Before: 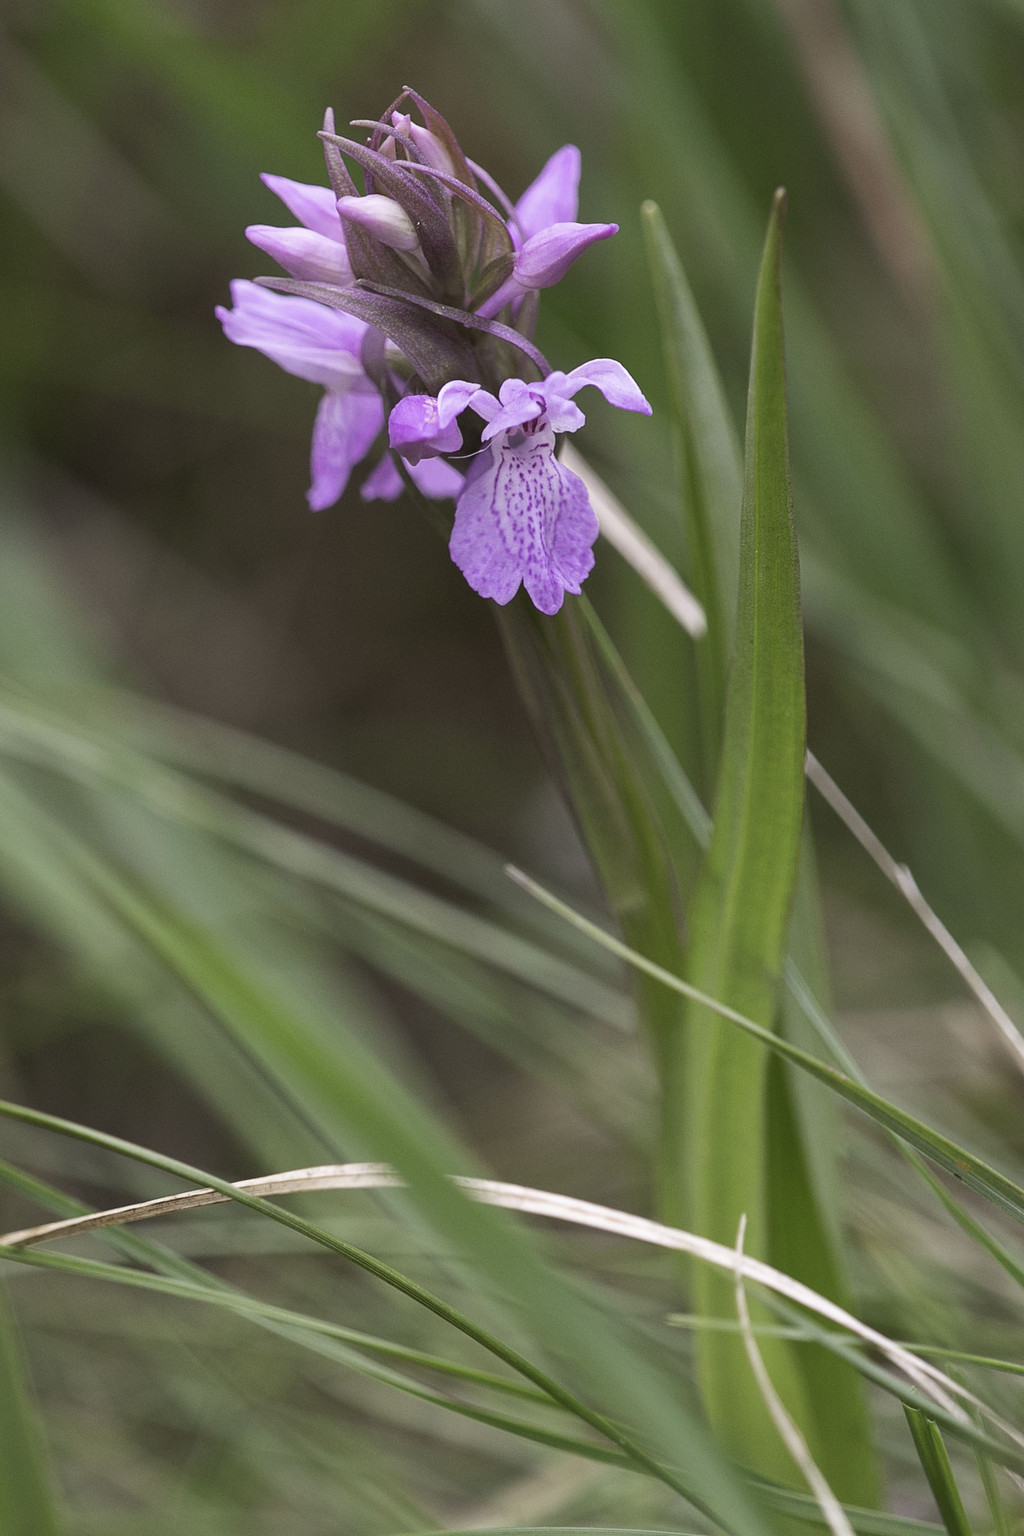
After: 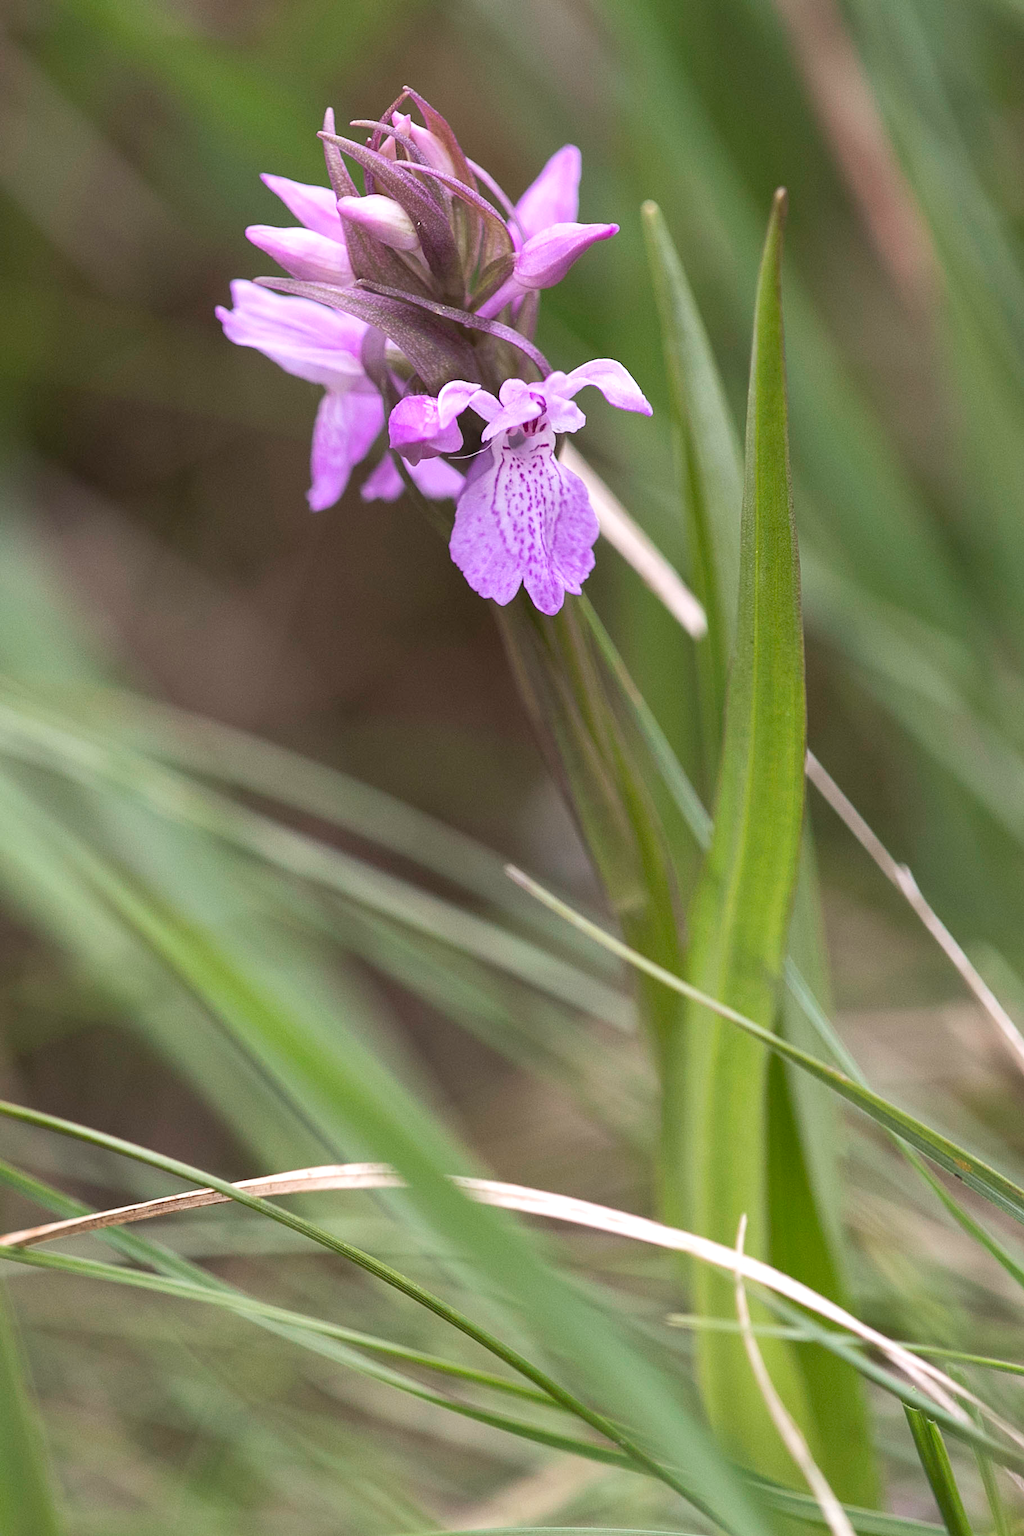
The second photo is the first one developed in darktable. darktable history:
tone equalizer: -8 EV -0.455 EV, -7 EV -0.355 EV, -6 EV -0.341 EV, -5 EV -0.216 EV, -3 EV 0.196 EV, -2 EV 0.355 EV, -1 EV 0.364 EV, +0 EV 0.395 EV, edges refinement/feathering 500, mask exposure compensation -1.57 EV, preserve details no
